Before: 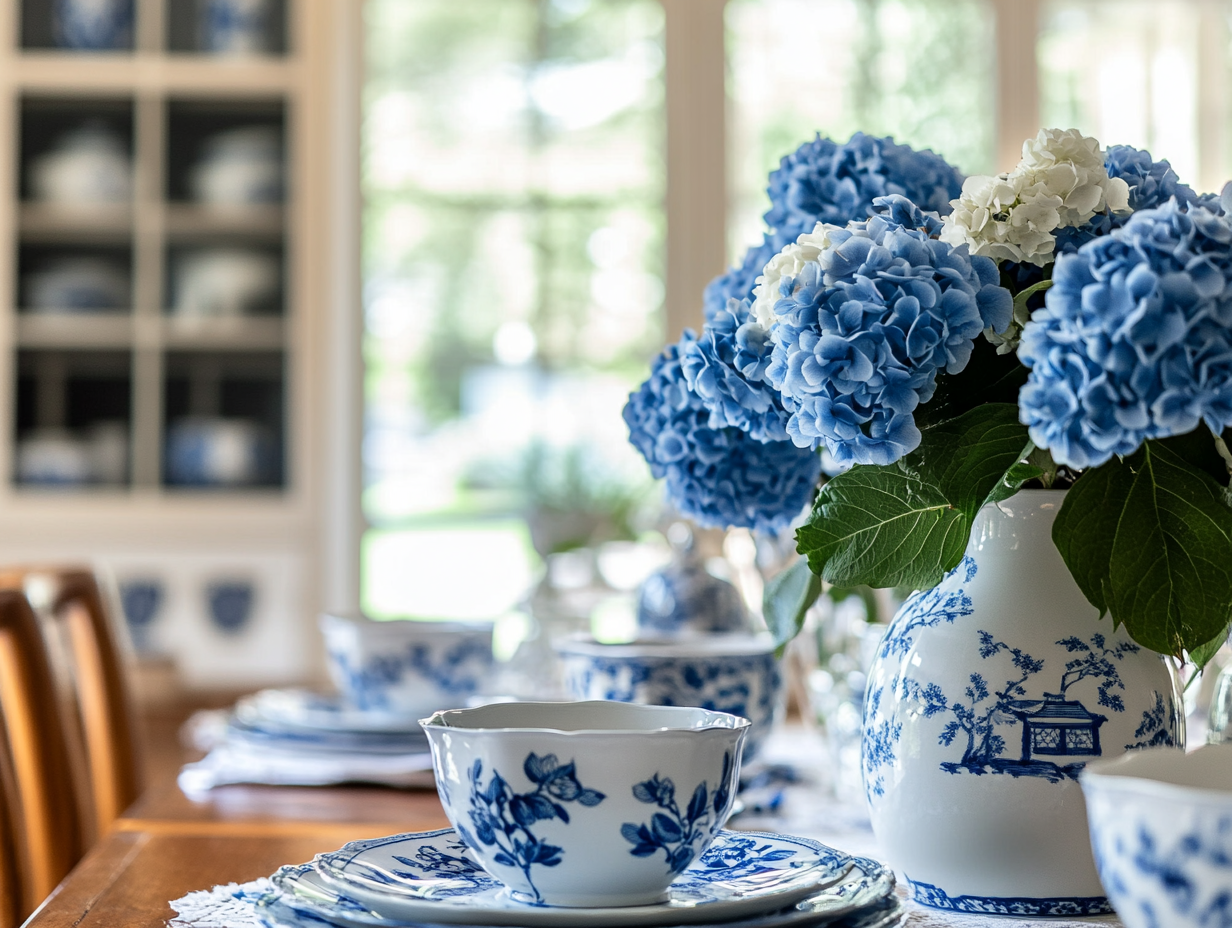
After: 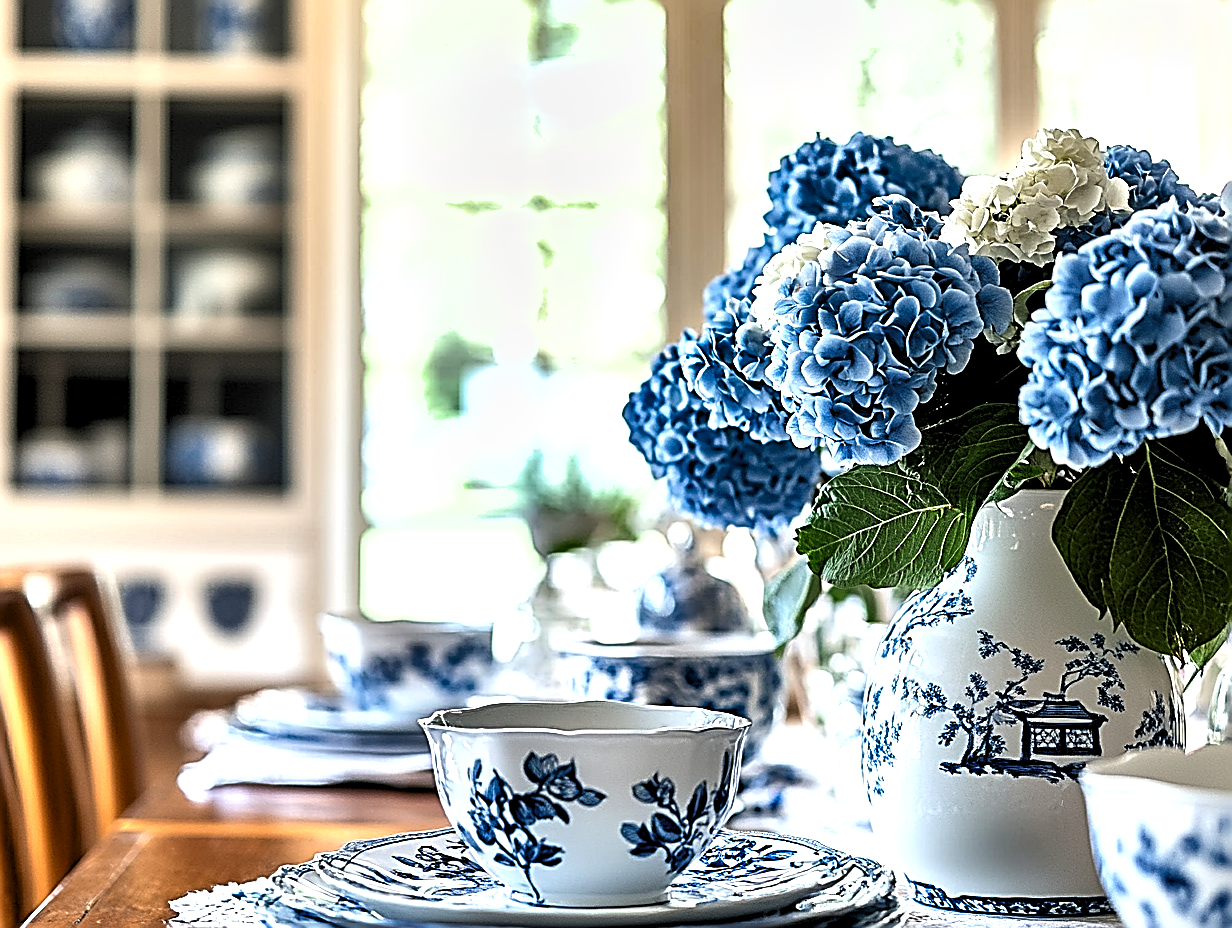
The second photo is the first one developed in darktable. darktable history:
sharpen: amount 1.997
levels: black 3.91%, levels [0.062, 0.494, 0.925]
exposure: black level correction 0.001, exposure 0.498 EV, compensate highlight preservation false
shadows and highlights: soften with gaussian
